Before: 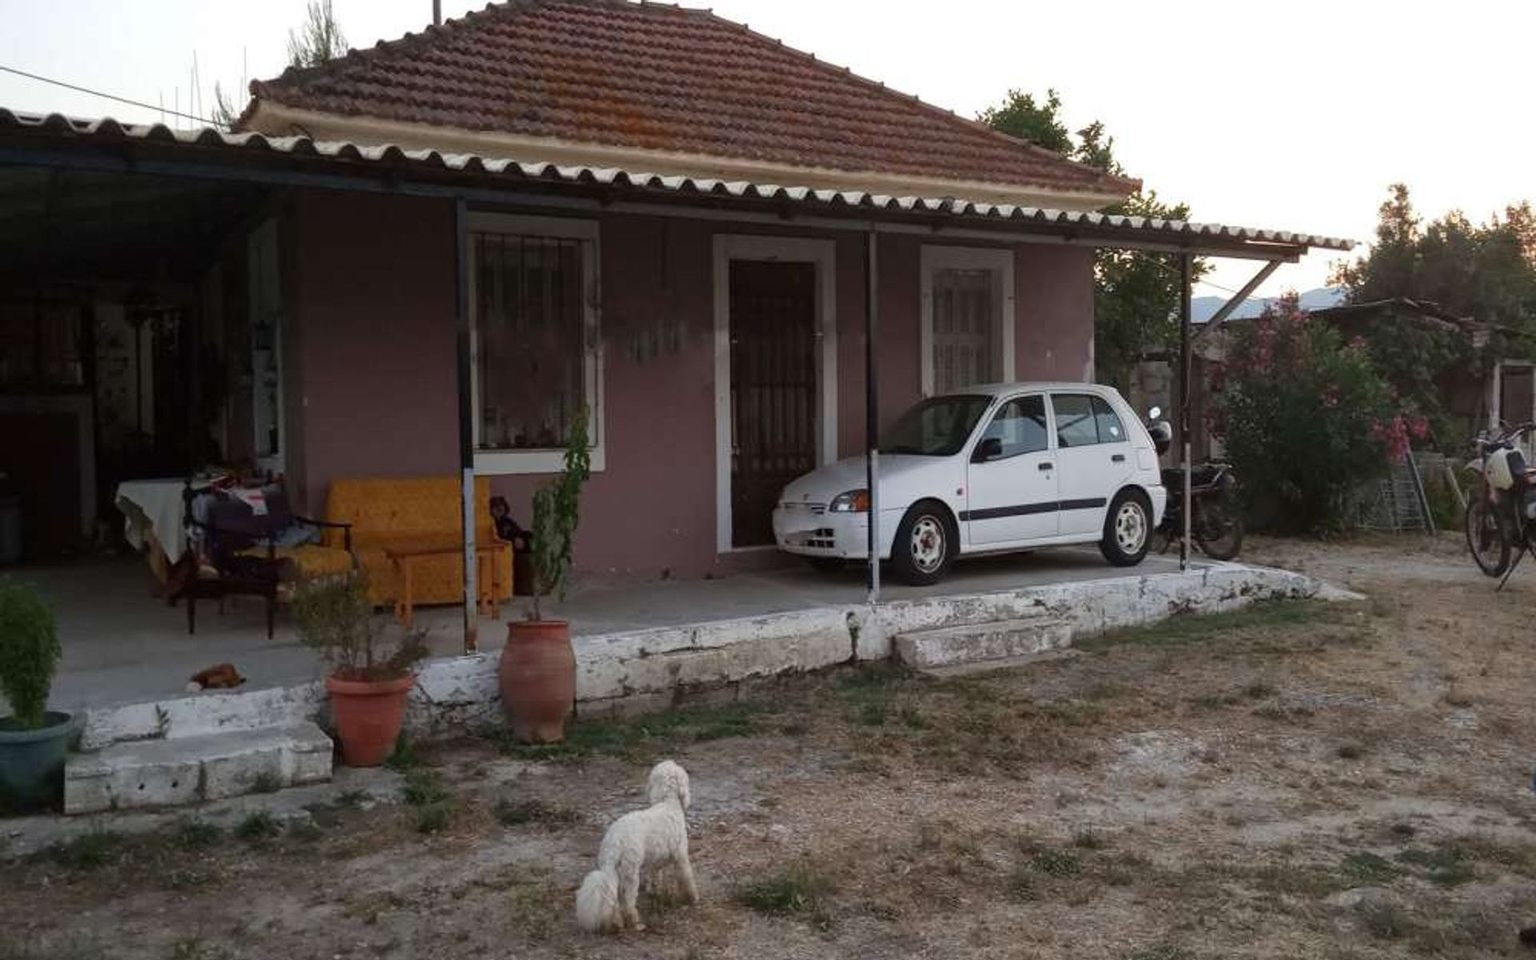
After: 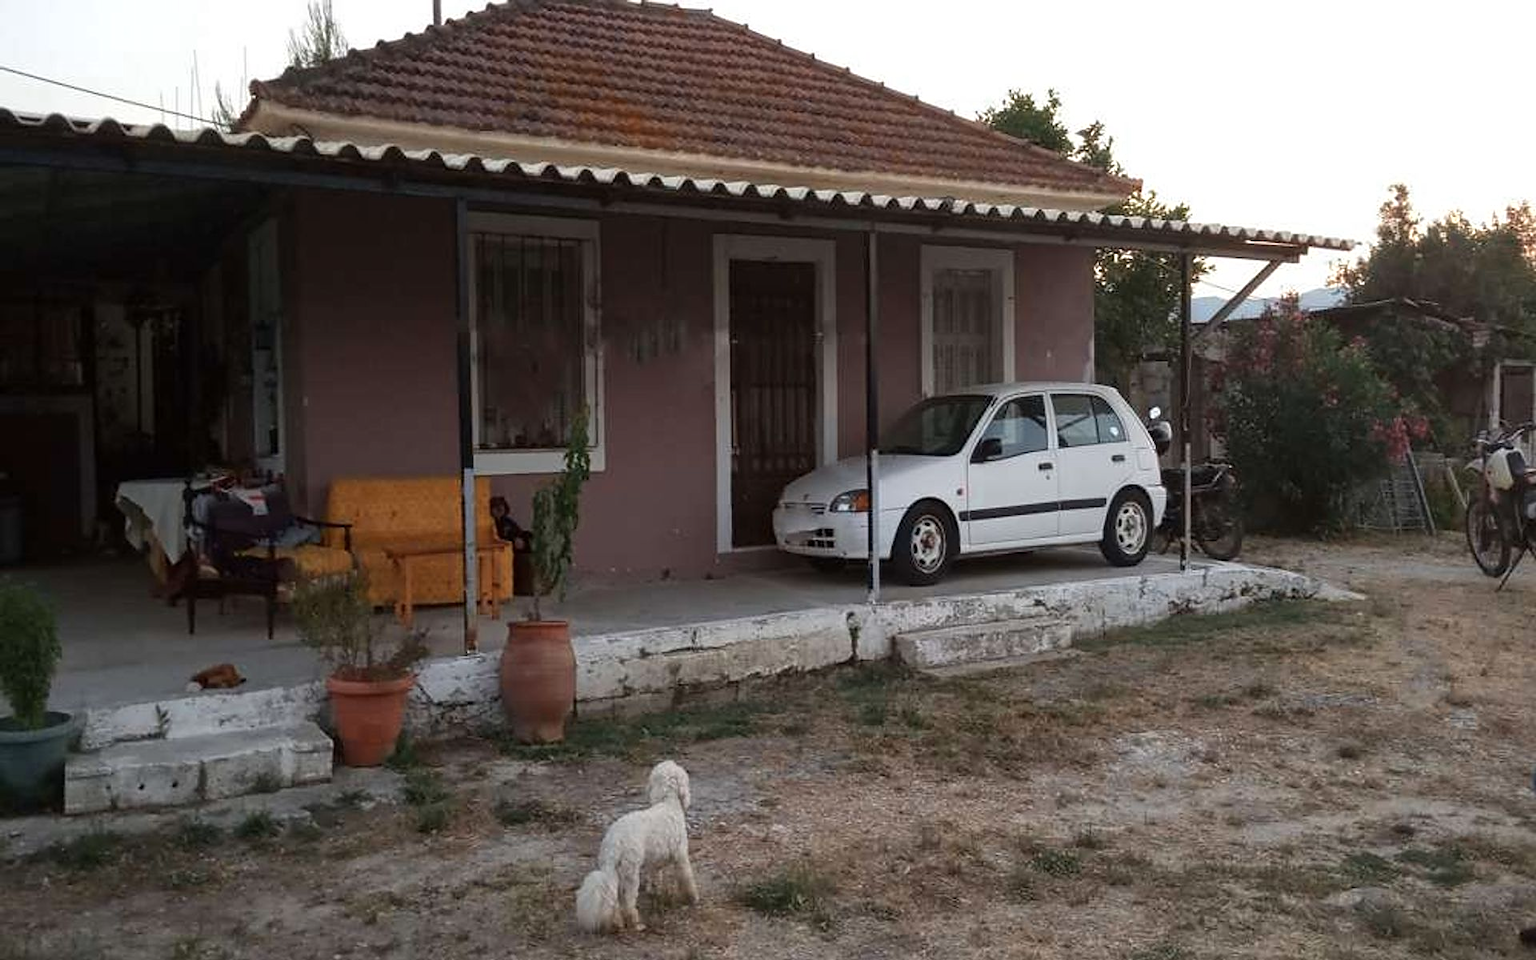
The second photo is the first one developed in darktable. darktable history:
color zones: curves: ch0 [(0.018, 0.548) (0.197, 0.654) (0.425, 0.447) (0.605, 0.658) (0.732, 0.579)]; ch1 [(0.105, 0.531) (0.224, 0.531) (0.386, 0.39) (0.618, 0.456) (0.732, 0.456) (0.956, 0.421)]; ch2 [(0.039, 0.583) (0.215, 0.465) (0.399, 0.544) (0.465, 0.548) (0.614, 0.447) (0.724, 0.43) (0.882, 0.623) (0.956, 0.632)]
sharpen: radius 1.826, amount 0.401, threshold 1.177
